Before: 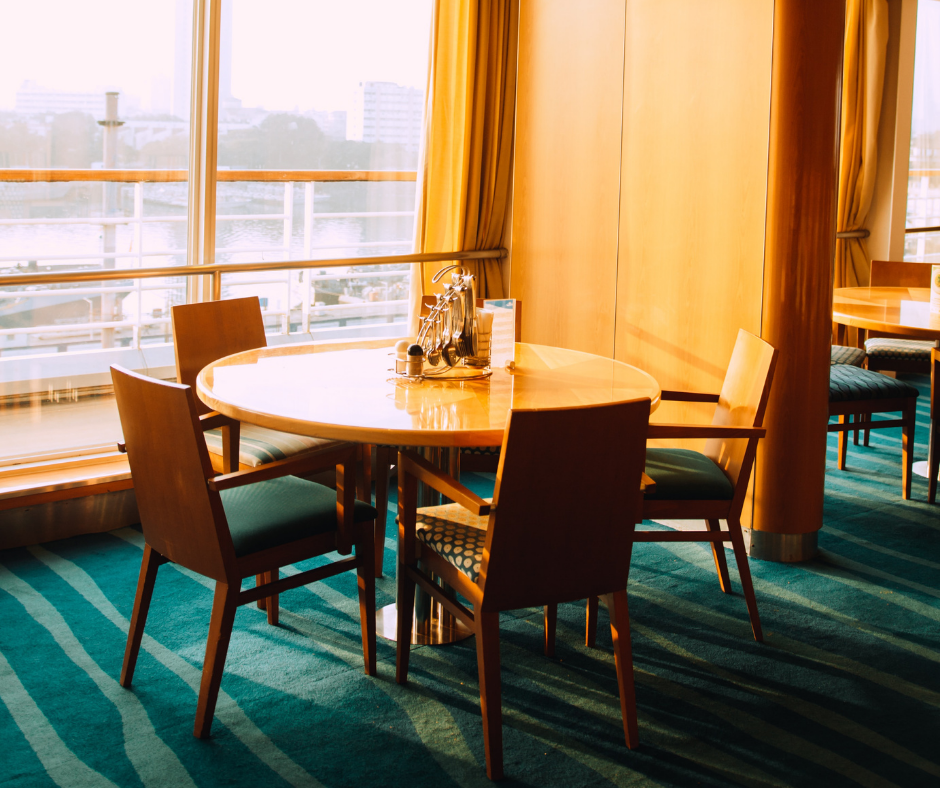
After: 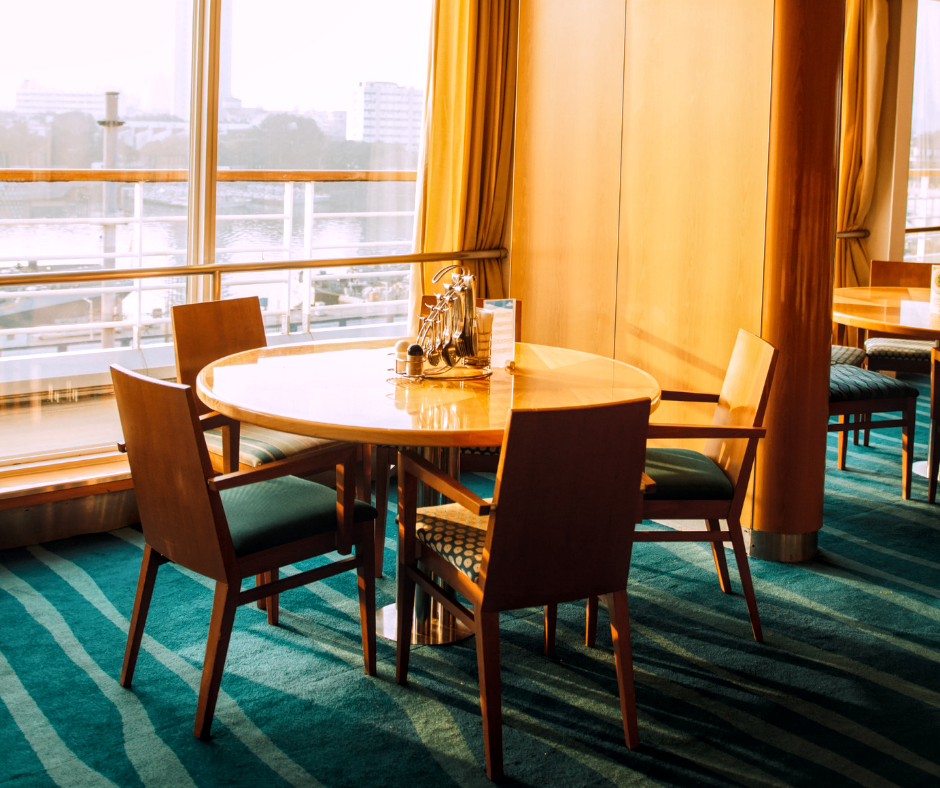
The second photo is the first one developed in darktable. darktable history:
local contrast: highlights 94%, shadows 90%, detail 160%, midtone range 0.2
